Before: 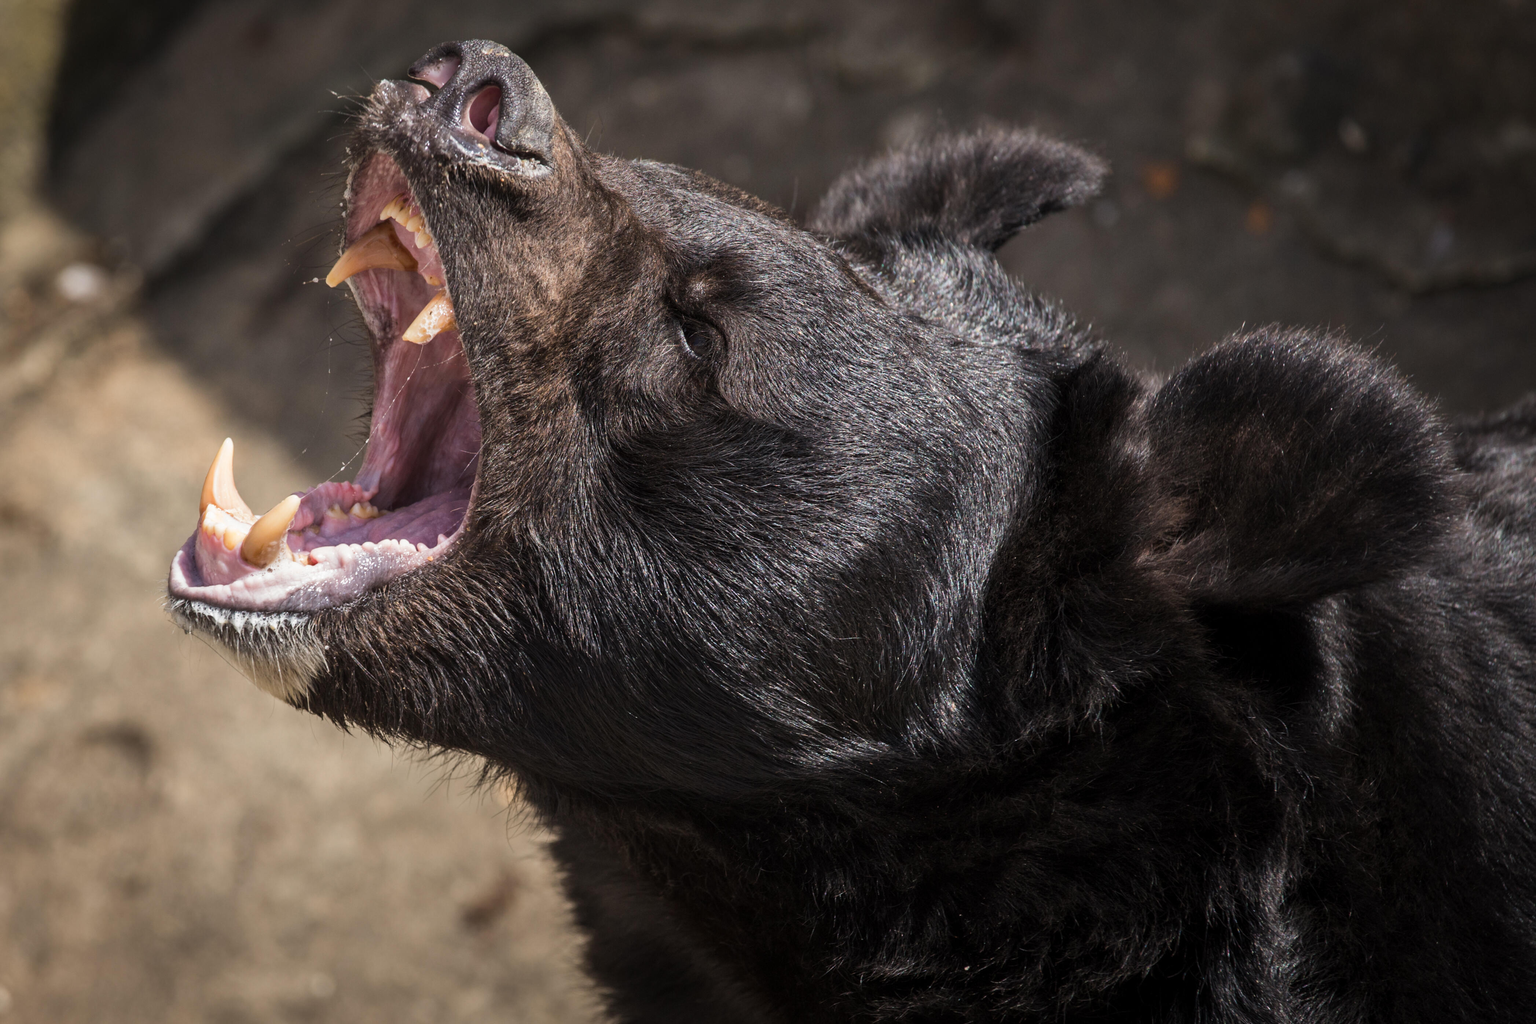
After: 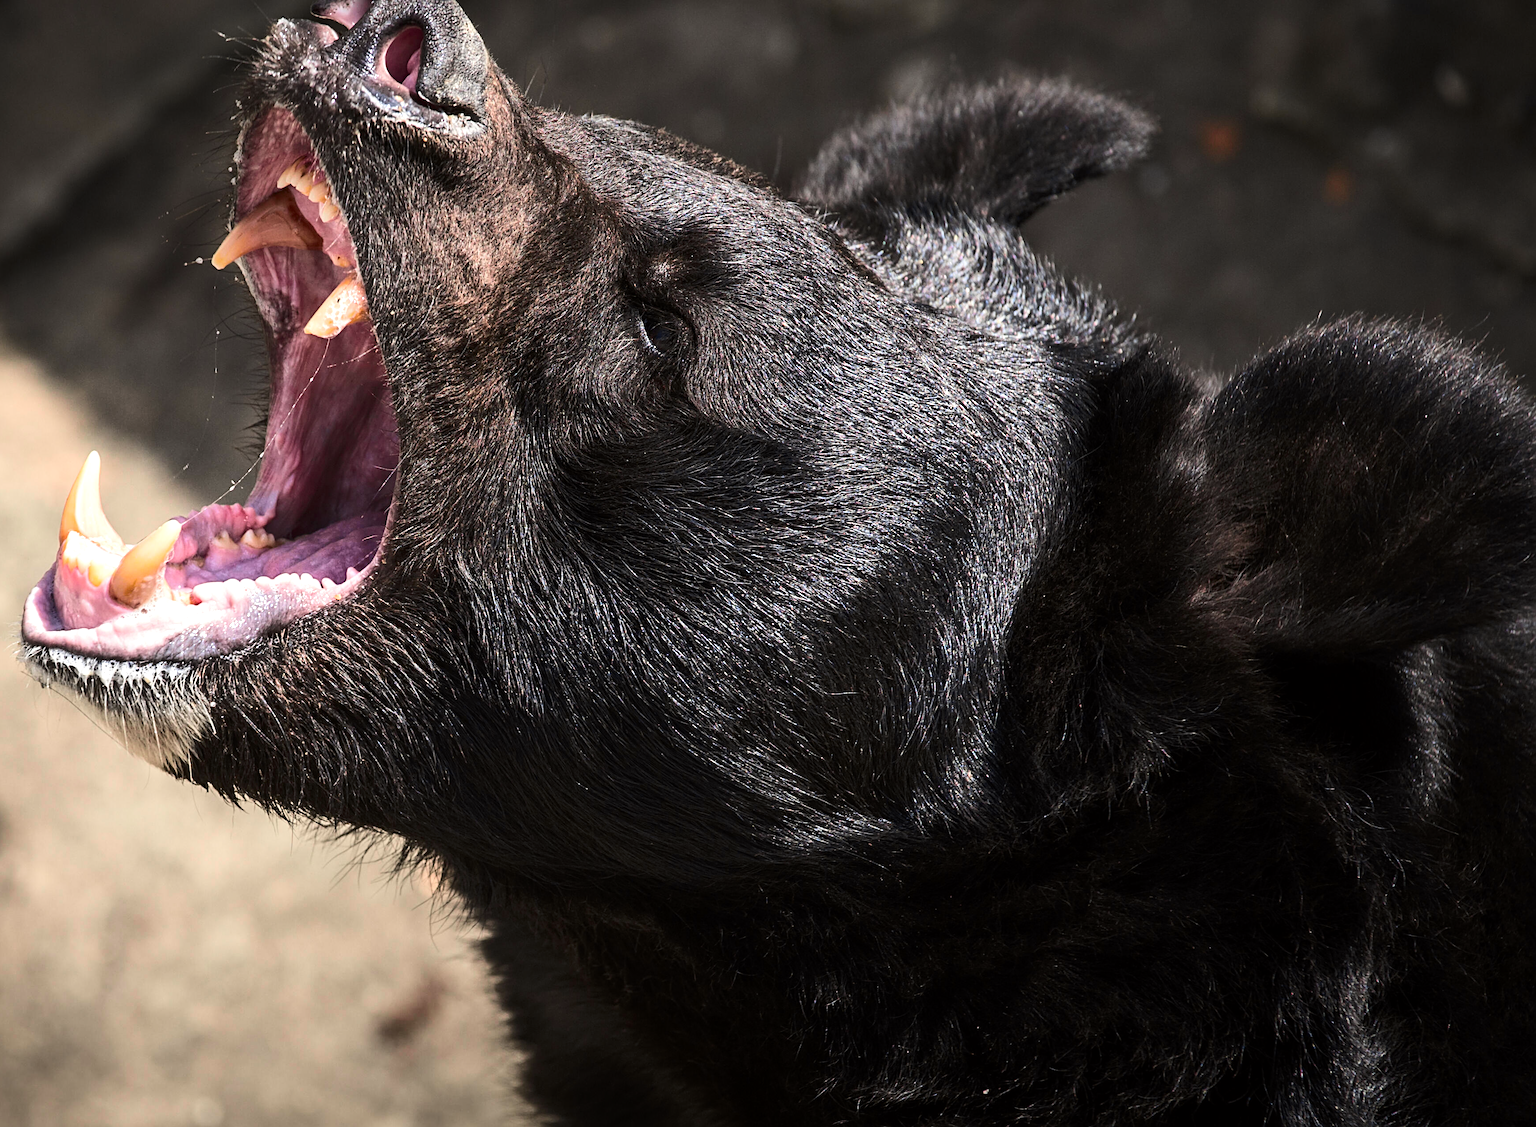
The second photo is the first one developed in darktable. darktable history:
tone curve: curves: ch0 [(0, 0) (0.087, 0.054) (0.281, 0.245) (0.506, 0.526) (0.8, 0.824) (0.994, 0.955)]; ch1 [(0, 0) (0.27, 0.195) (0.406, 0.435) (0.452, 0.474) (0.495, 0.5) (0.514, 0.508) (0.563, 0.584) (0.654, 0.689) (1, 1)]; ch2 [(0, 0) (0.269, 0.299) (0.459, 0.441) (0.498, 0.499) (0.523, 0.52) (0.551, 0.549) (0.633, 0.625) (0.659, 0.681) (0.718, 0.764) (1, 1)], color space Lab, independent channels, preserve colors none
tone equalizer: -8 EV 0.001 EV, -7 EV -0.001 EV, -6 EV 0.005 EV, -5 EV -0.057 EV, -4 EV -0.091 EV, -3 EV -0.184 EV, -2 EV 0.242 EV, -1 EV 0.706 EV, +0 EV 0.483 EV
sharpen: radius 3.121
crop: left 9.826%, top 6.322%, right 7.353%, bottom 2.518%
